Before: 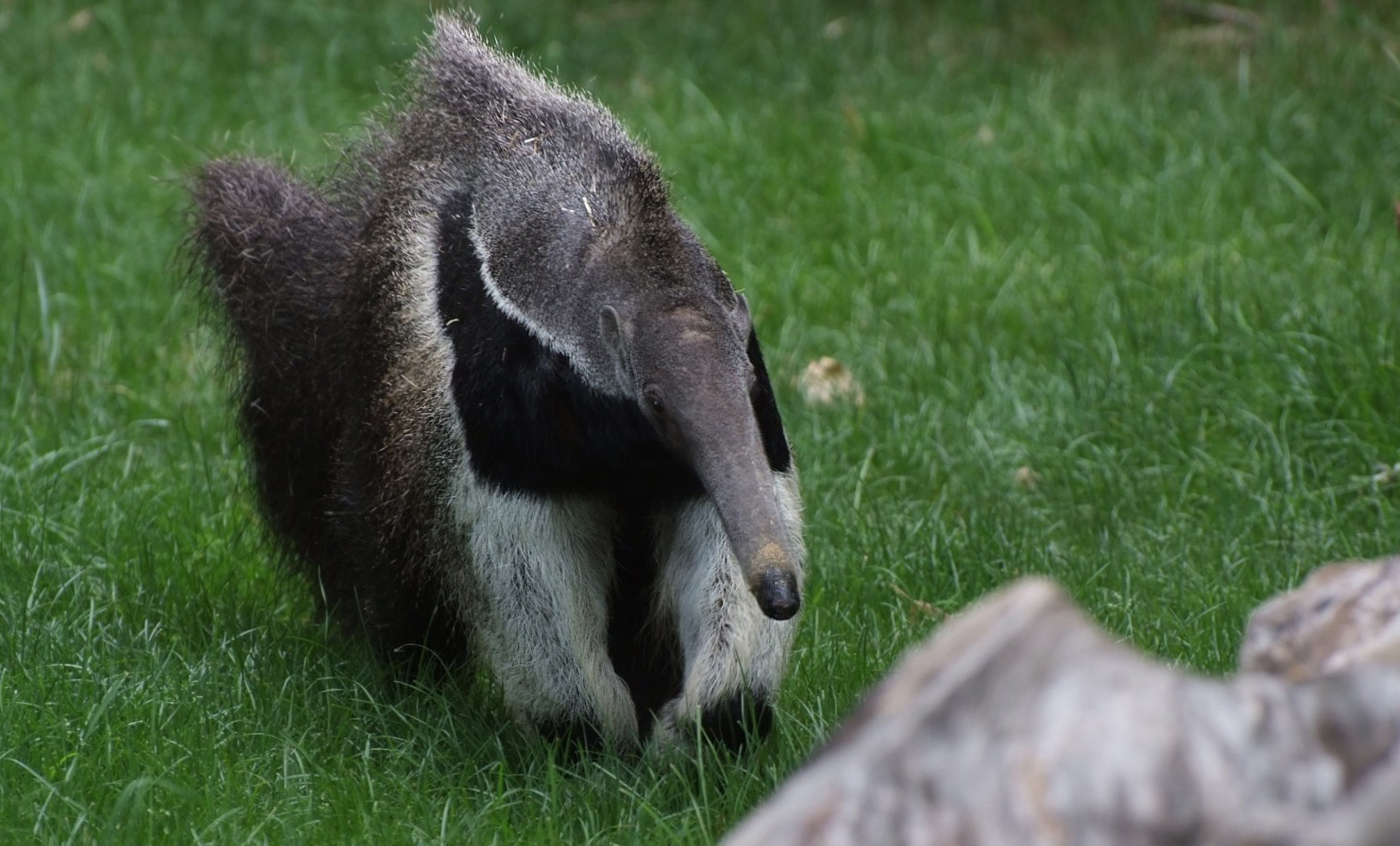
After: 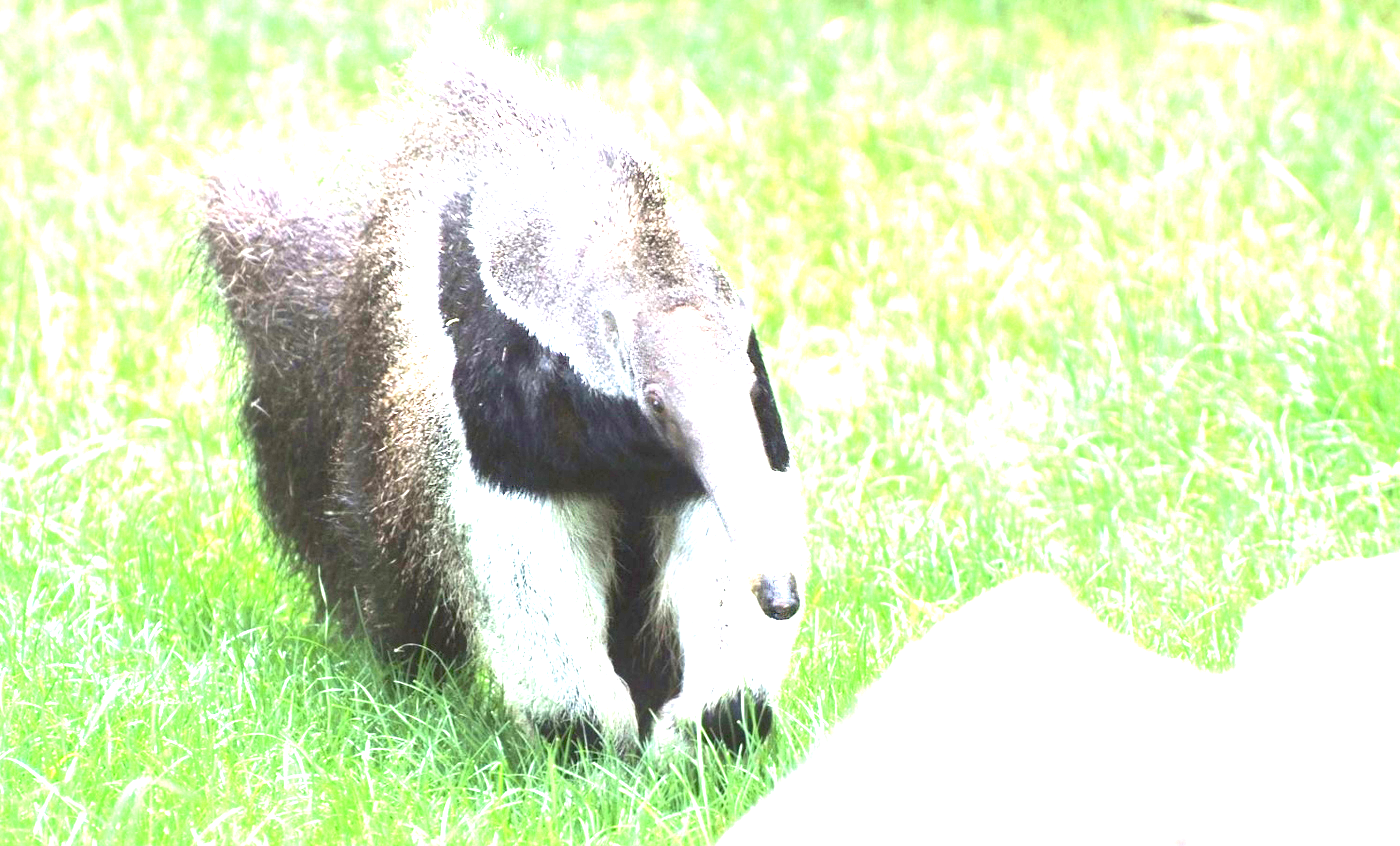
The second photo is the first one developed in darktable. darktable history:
exposure: black level correction 0, exposure 4 EV, compensate exposure bias true, compensate highlight preservation false
contrast brightness saturation: contrast 0.08, saturation 0.02
